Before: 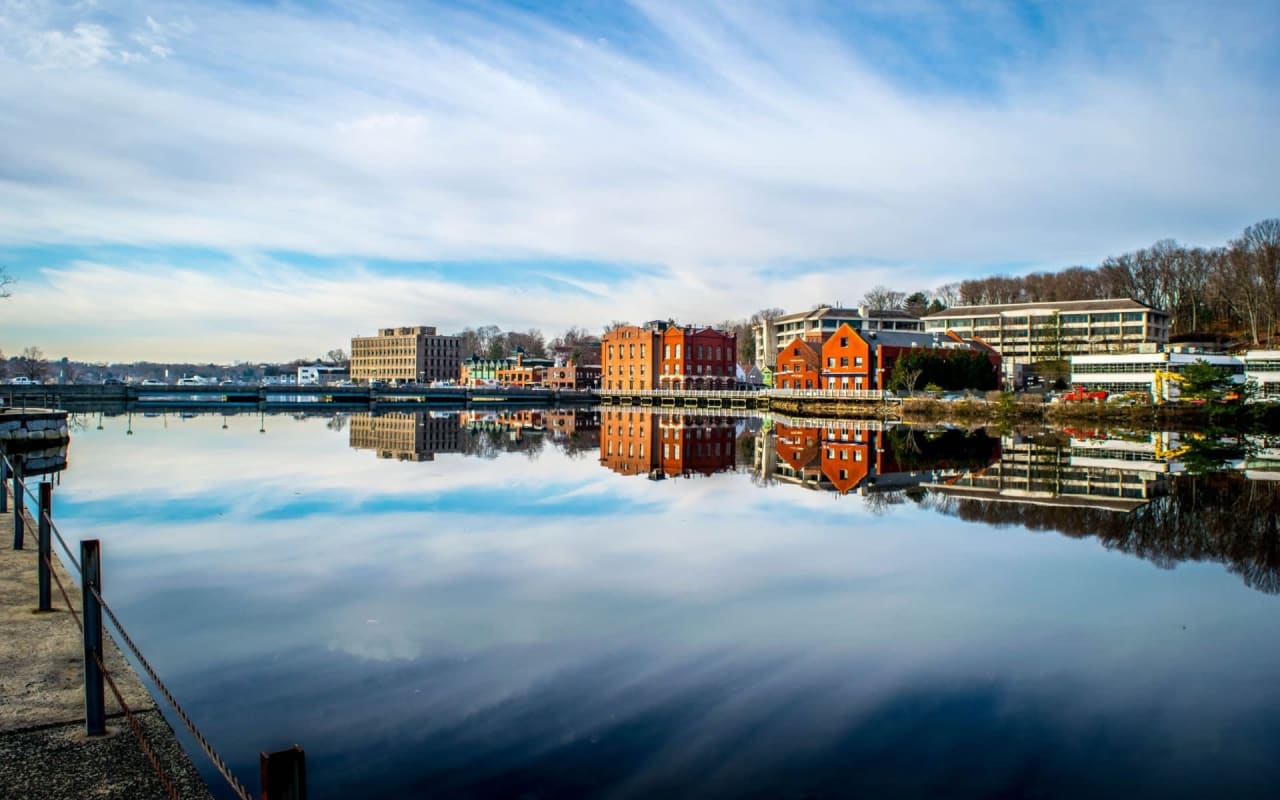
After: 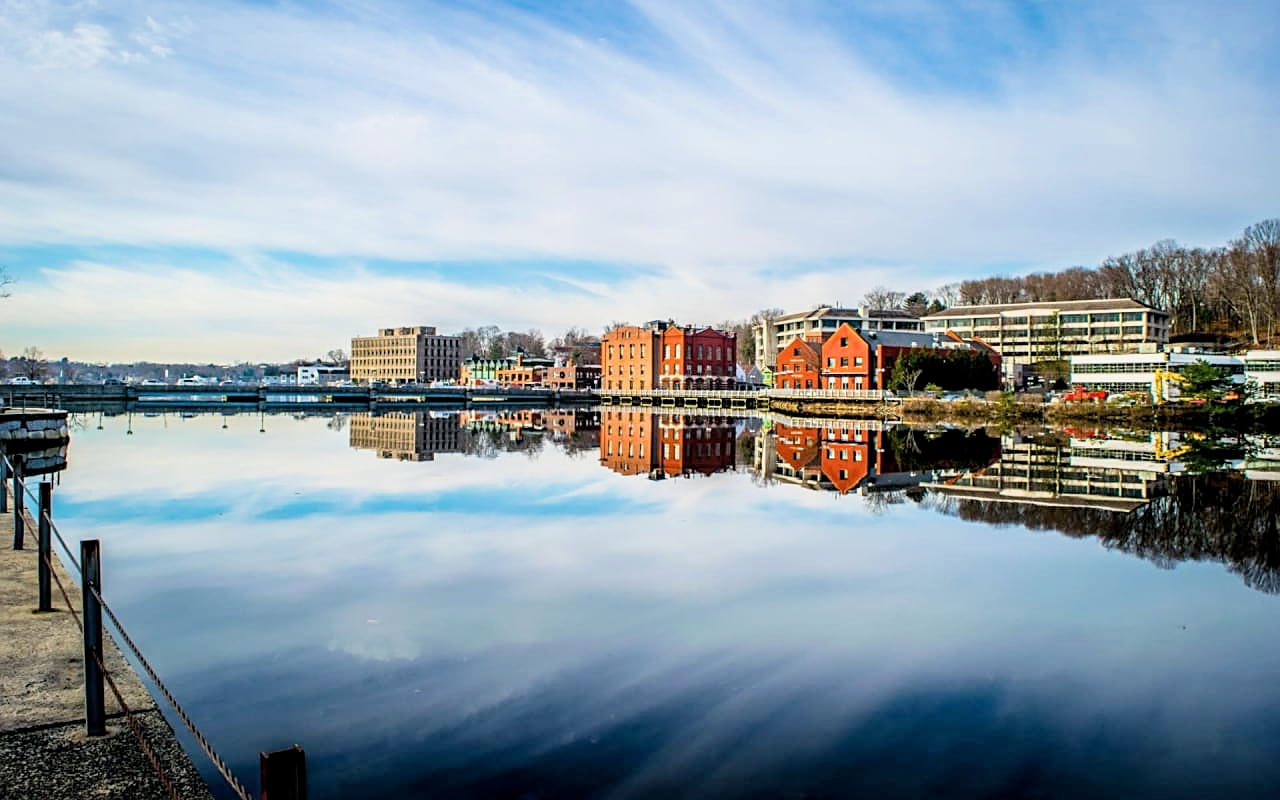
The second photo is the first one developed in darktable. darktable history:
filmic rgb: middle gray luminance 18.35%, black relative exposure -8.92 EV, white relative exposure 3.71 EV, target black luminance 0%, hardness 4.93, latitude 68.31%, contrast 0.944, highlights saturation mix 19.07%, shadows ↔ highlights balance 20.81%, iterations of high-quality reconstruction 0
sharpen: on, module defaults
exposure: exposure 0.69 EV, compensate exposure bias true, compensate highlight preservation false
